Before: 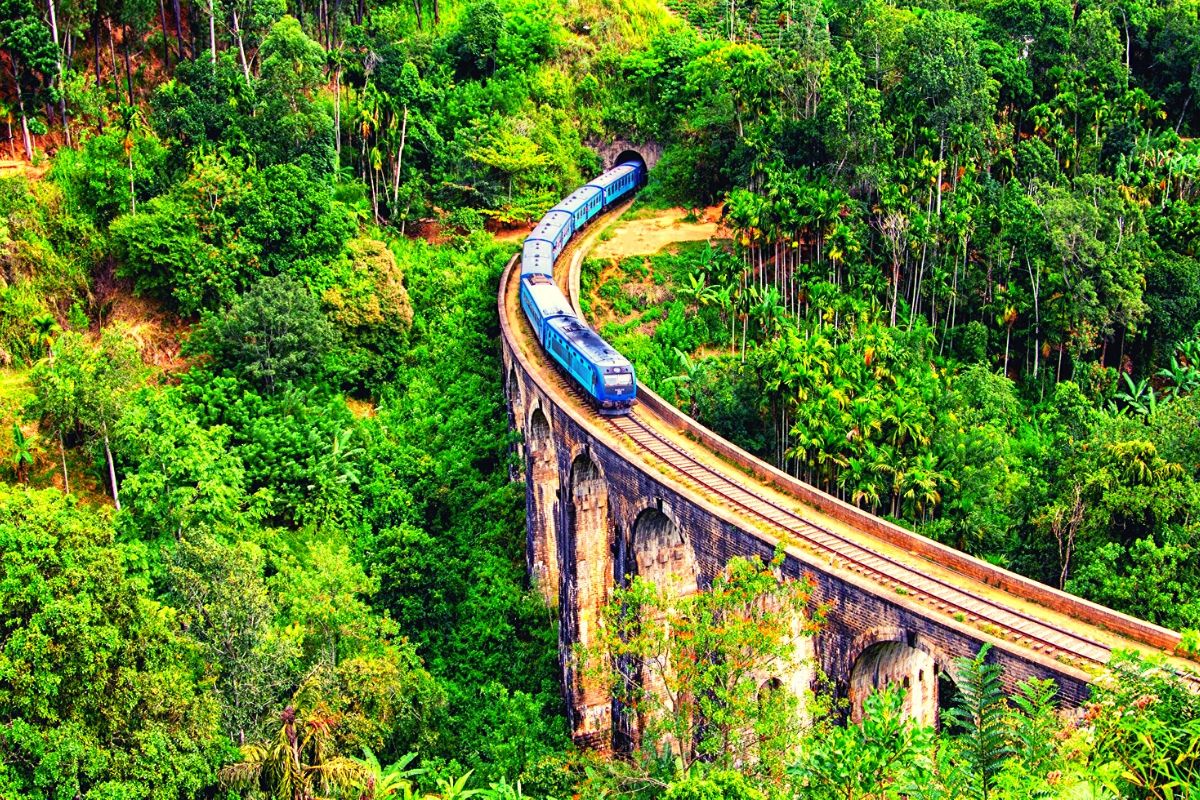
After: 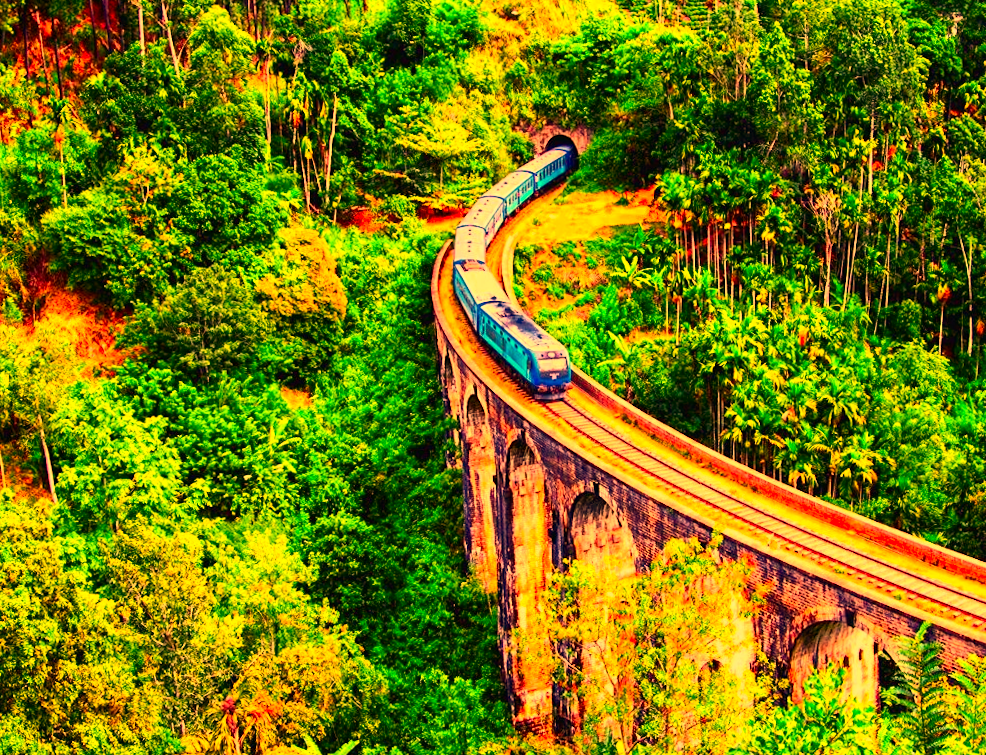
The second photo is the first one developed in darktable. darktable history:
crop and rotate: angle 1°, left 4.281%, top 0.642%, right 11.383%, bottom 2.486%
white balance: red 1.467, blue 0.684
contrast brightness saturation: contrast 0.18, saturation 0.3
